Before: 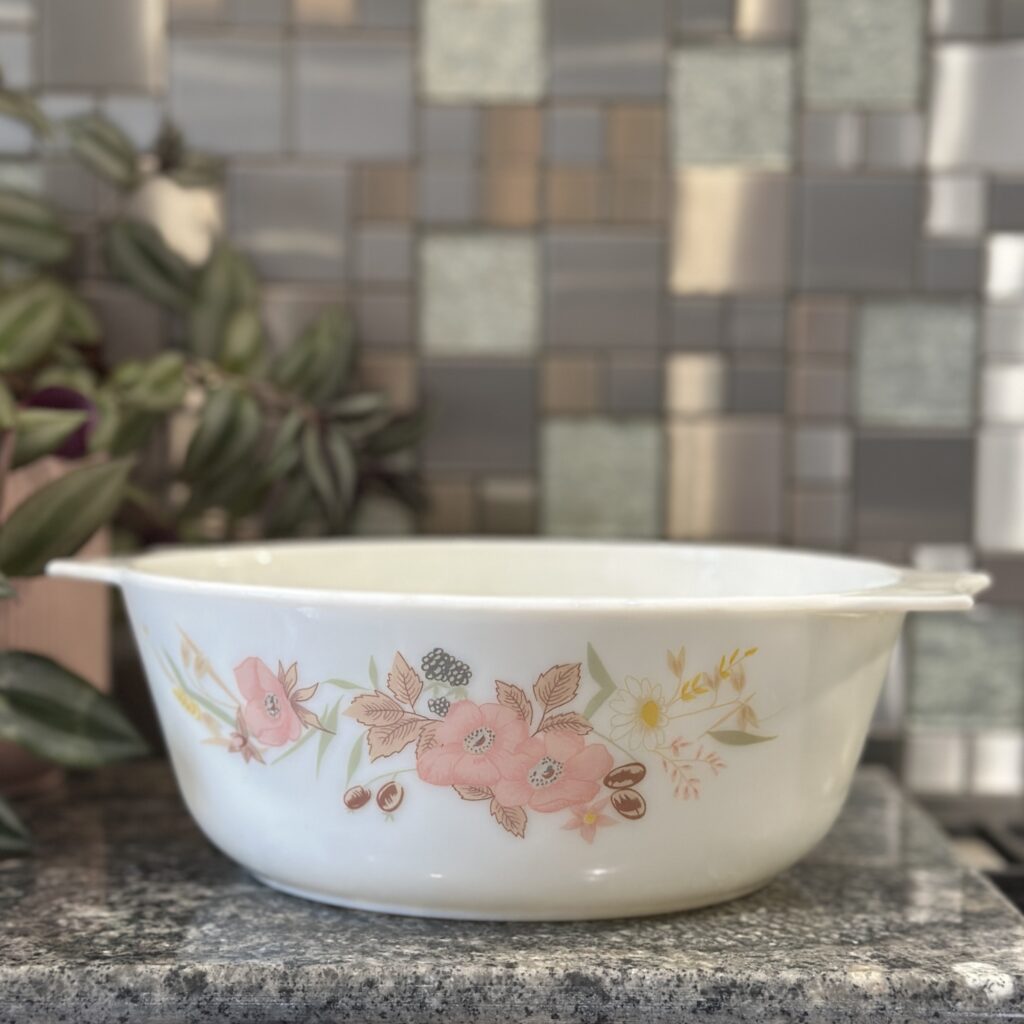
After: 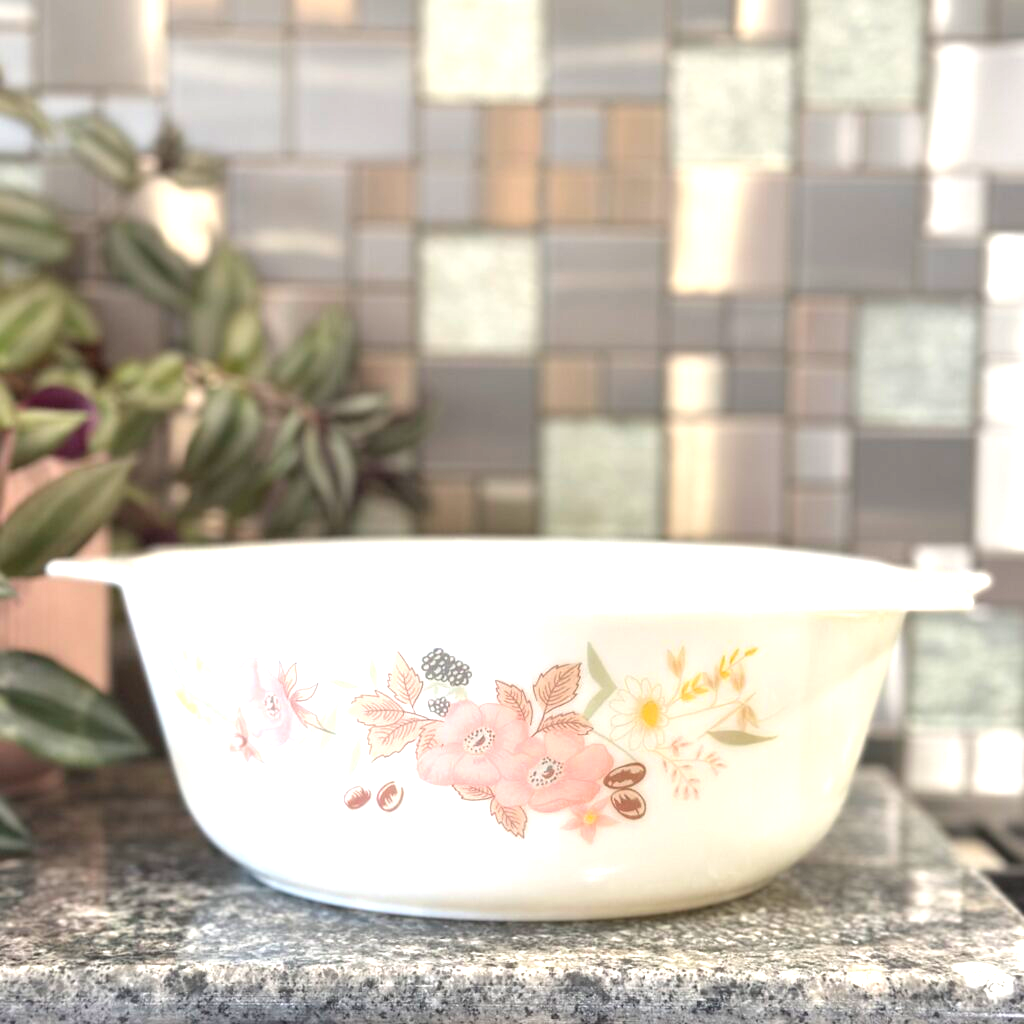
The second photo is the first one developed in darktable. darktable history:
exposure: exposure 1.232 EV, compensate exposure bias true, compensate highlight preservation false
base curve: curves: ch0 [(0, 0) (0.989, 0.992)], preserve colors none
